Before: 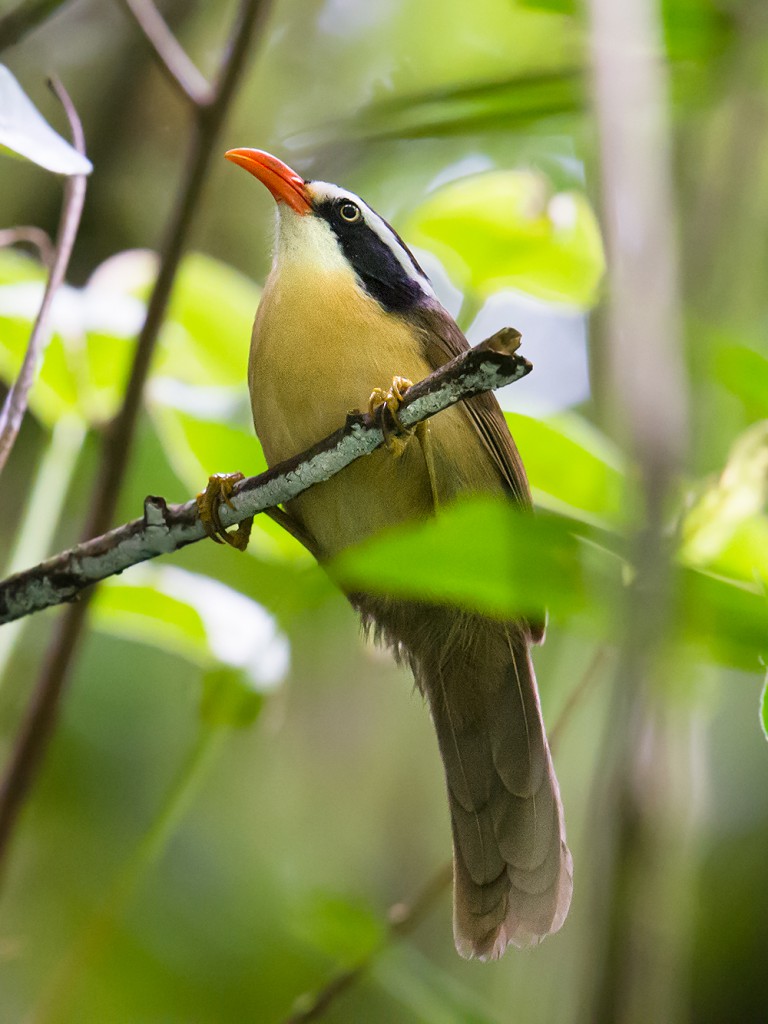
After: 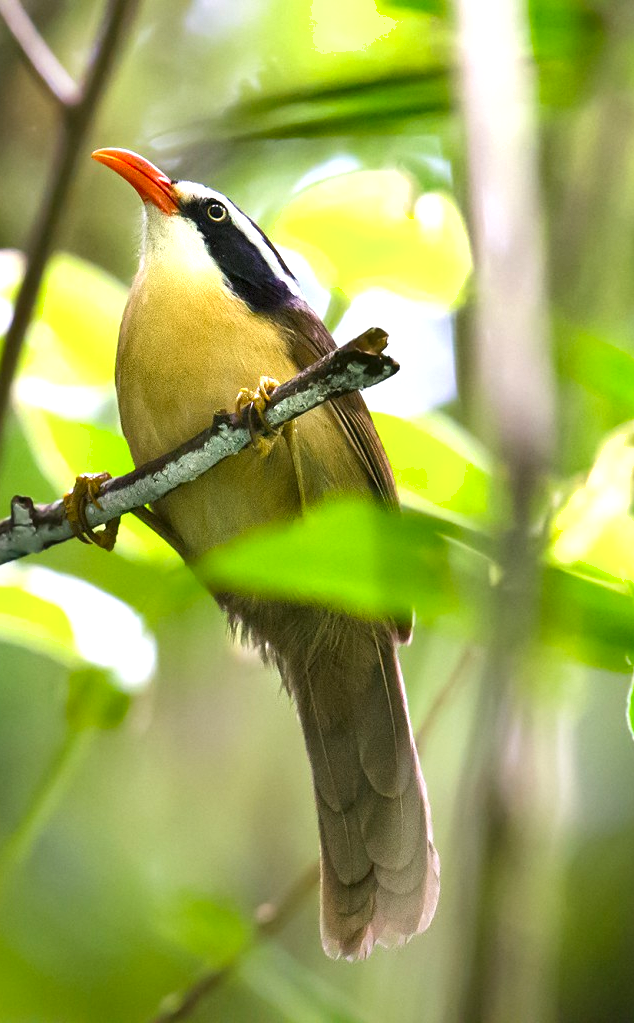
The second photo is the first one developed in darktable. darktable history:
crop: left 17.374%, bottom 0.047%
shadows and highlights: soften with gaussian
exposure: exposure 0.735 EV, compensate exposure bias true, compensate highlight preservation false
